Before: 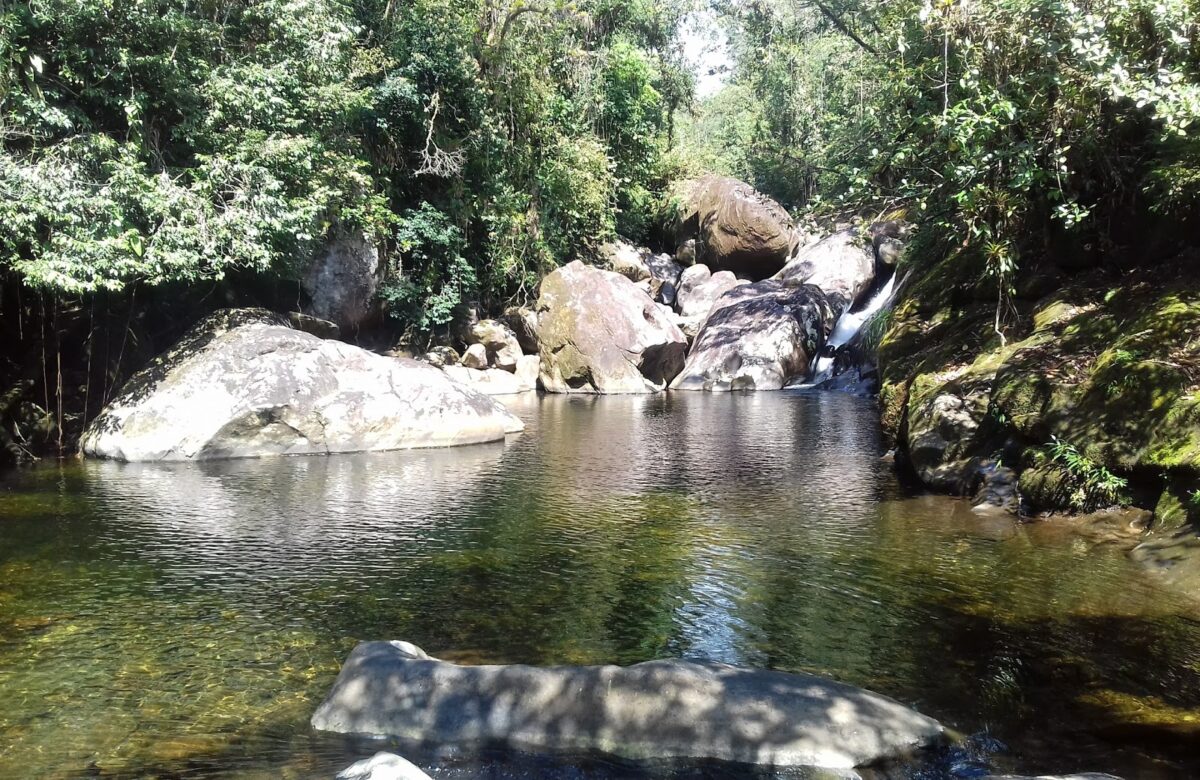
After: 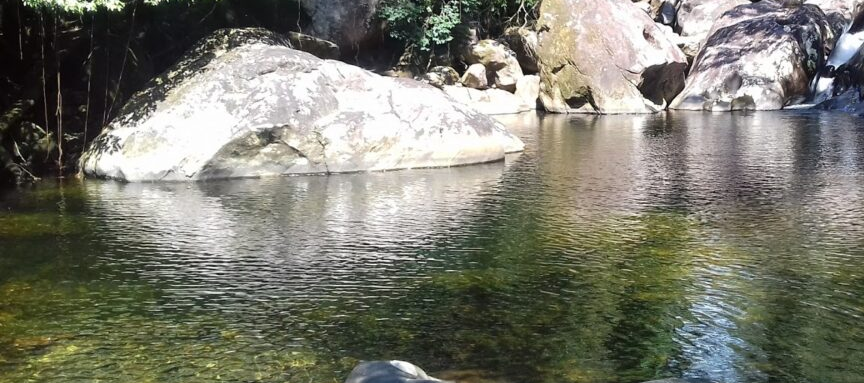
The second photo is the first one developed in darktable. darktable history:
crop: top 36.011%, right 27.985%, bottom 14.768%
